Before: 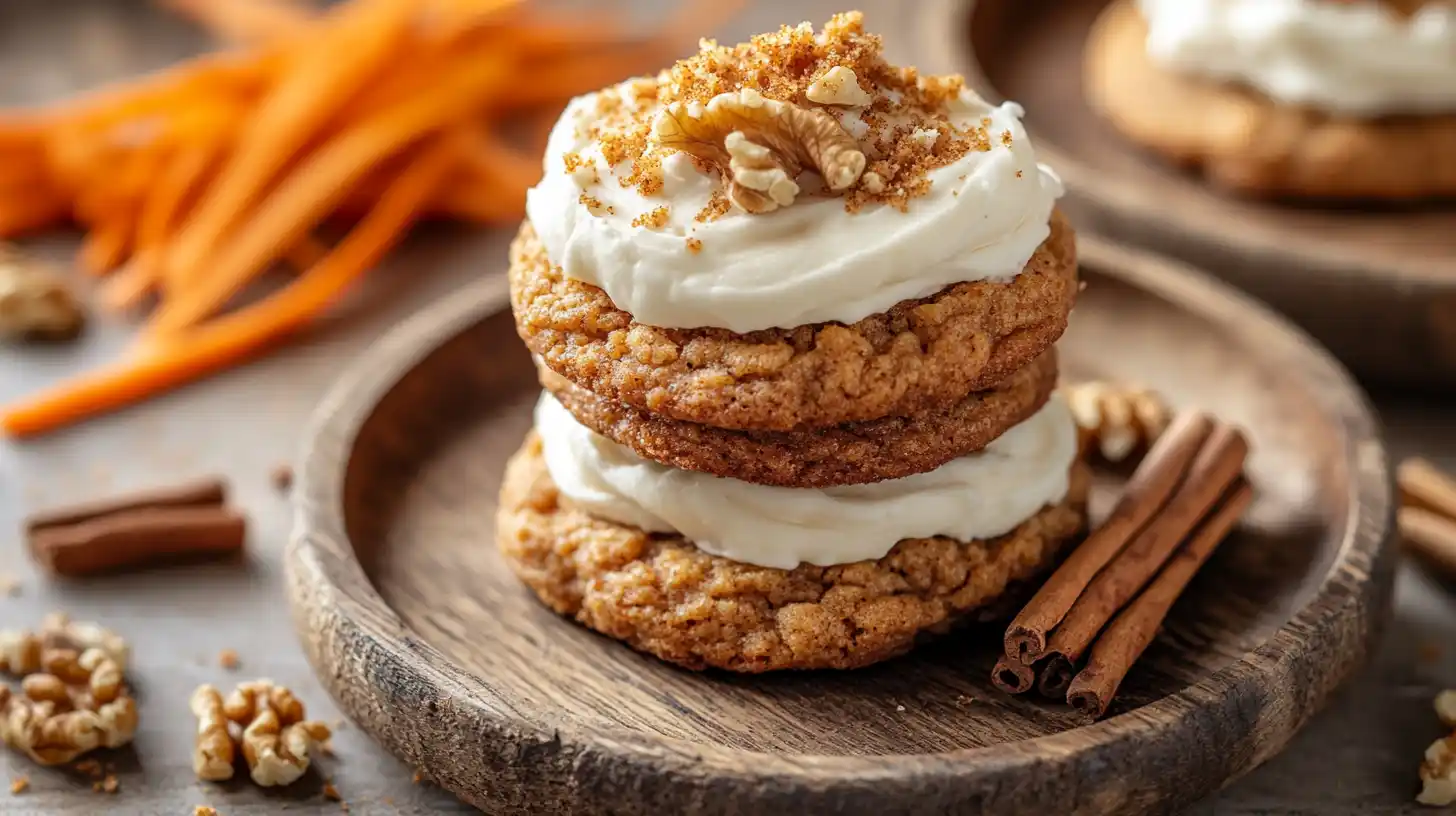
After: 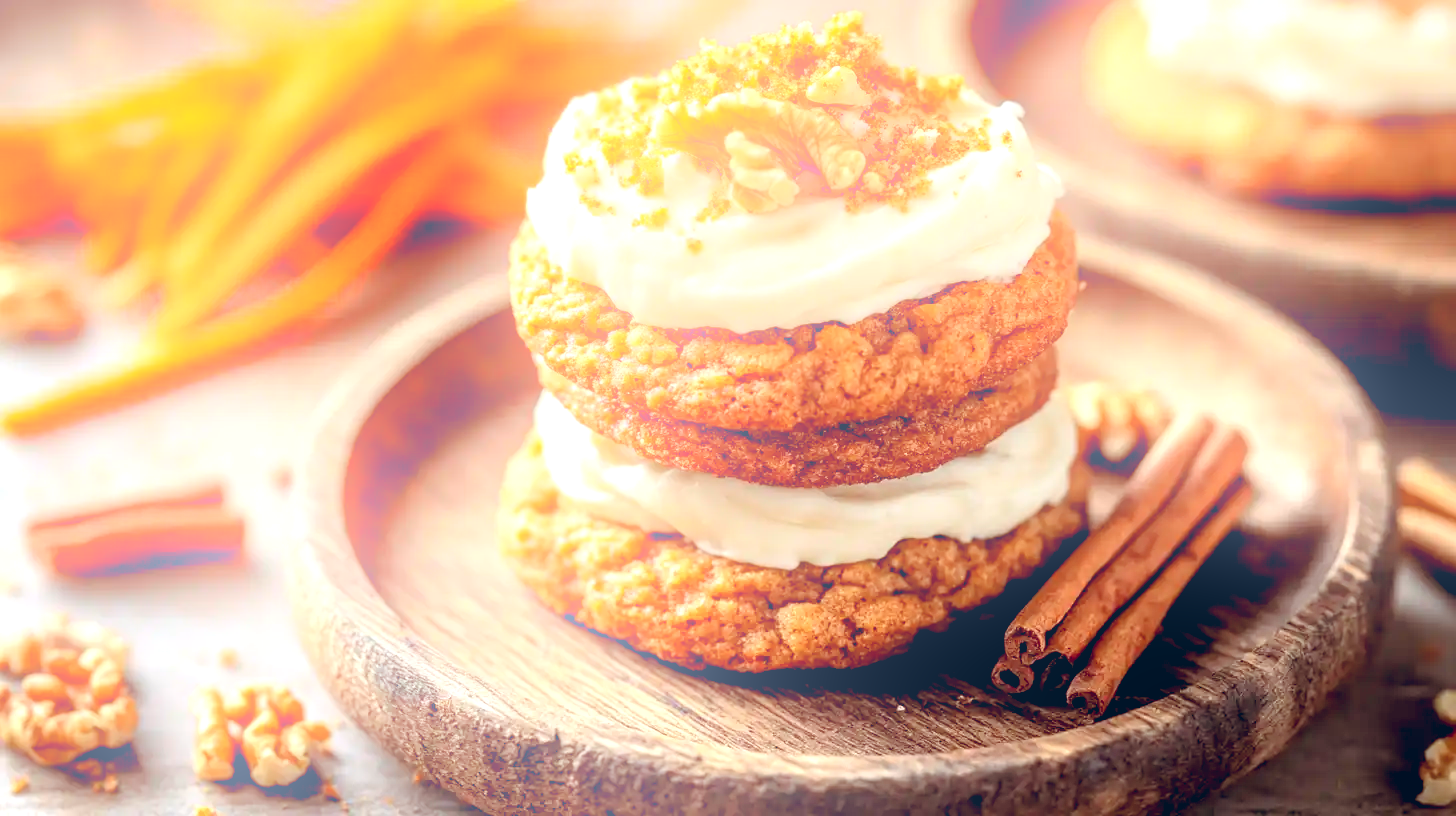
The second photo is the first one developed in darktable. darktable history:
exposure: black level correction 0.01, exposure 1 EV, compensate highlight preservation false
color balance rgb: shadows lift › chroma 9.92%, shadows lift › hue 45.12°, power › luminance 3.26%, power › hue 231.93°, global offset › luminance 0.4%, global offset › chroma 0.21%, global offset › hue 255.02°
bloom: on, module defaults
